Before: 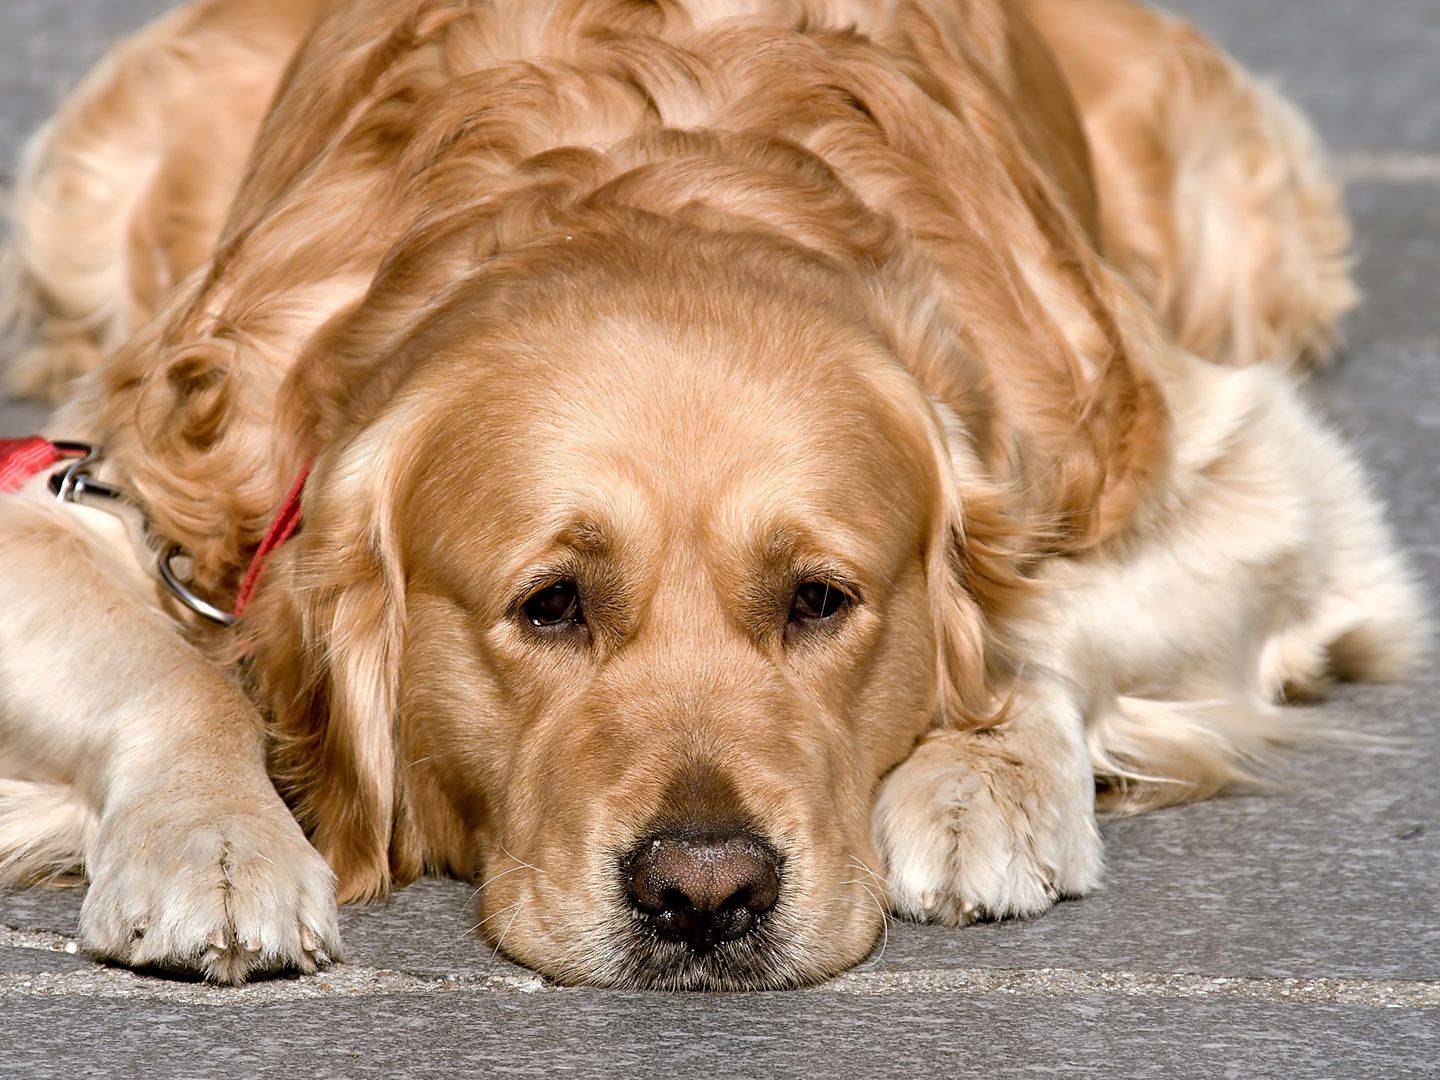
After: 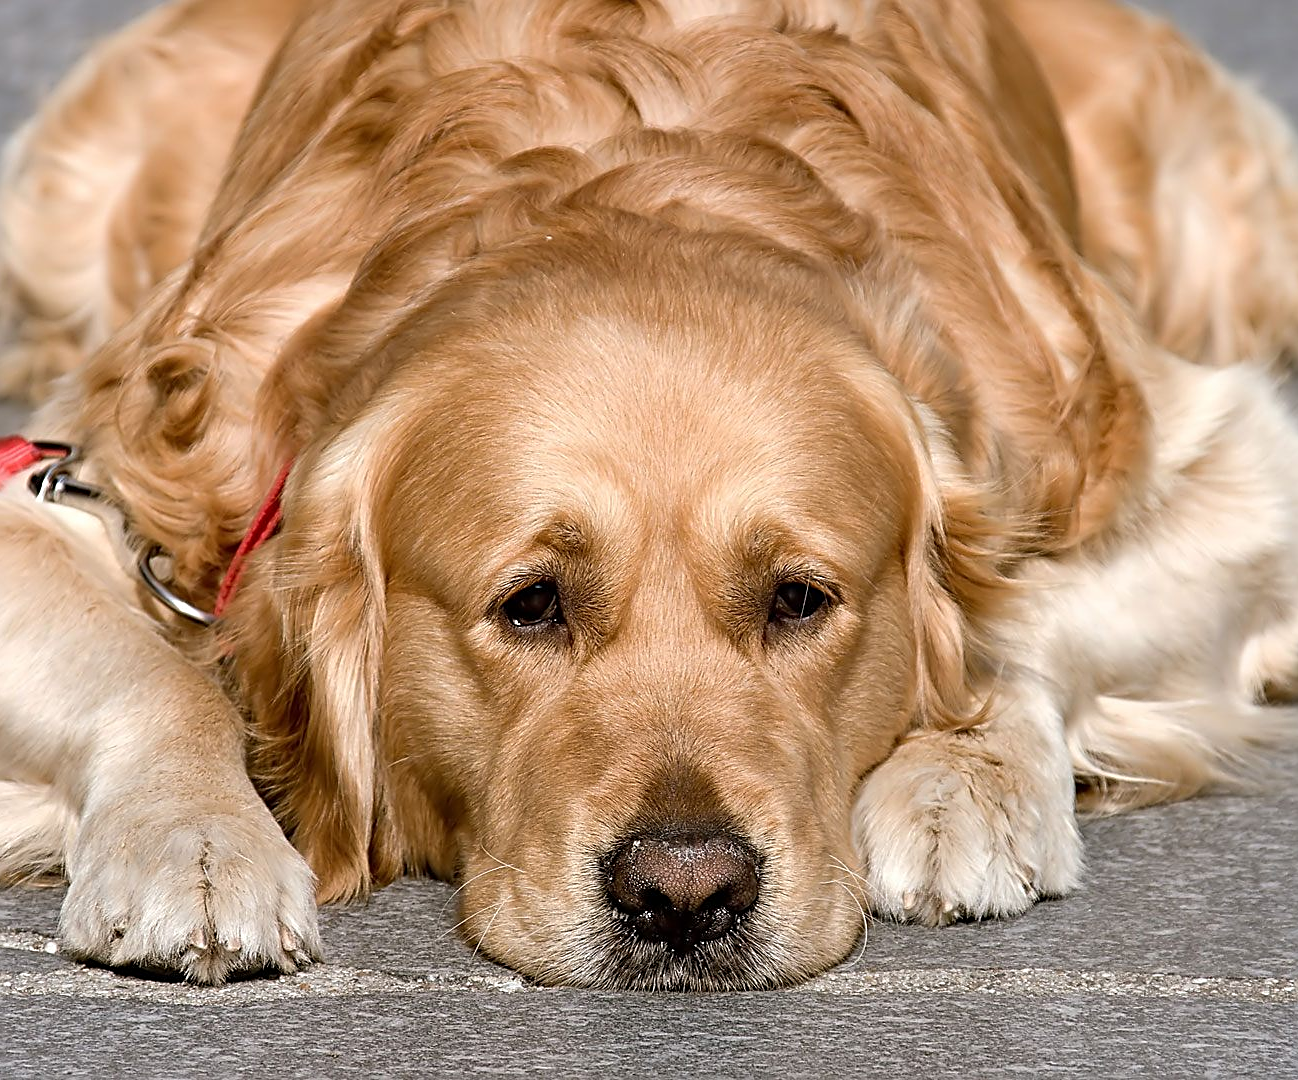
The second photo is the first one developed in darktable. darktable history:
sharpen: on, module defaults
crop and rotate: left 1.427%, right 8.425%
